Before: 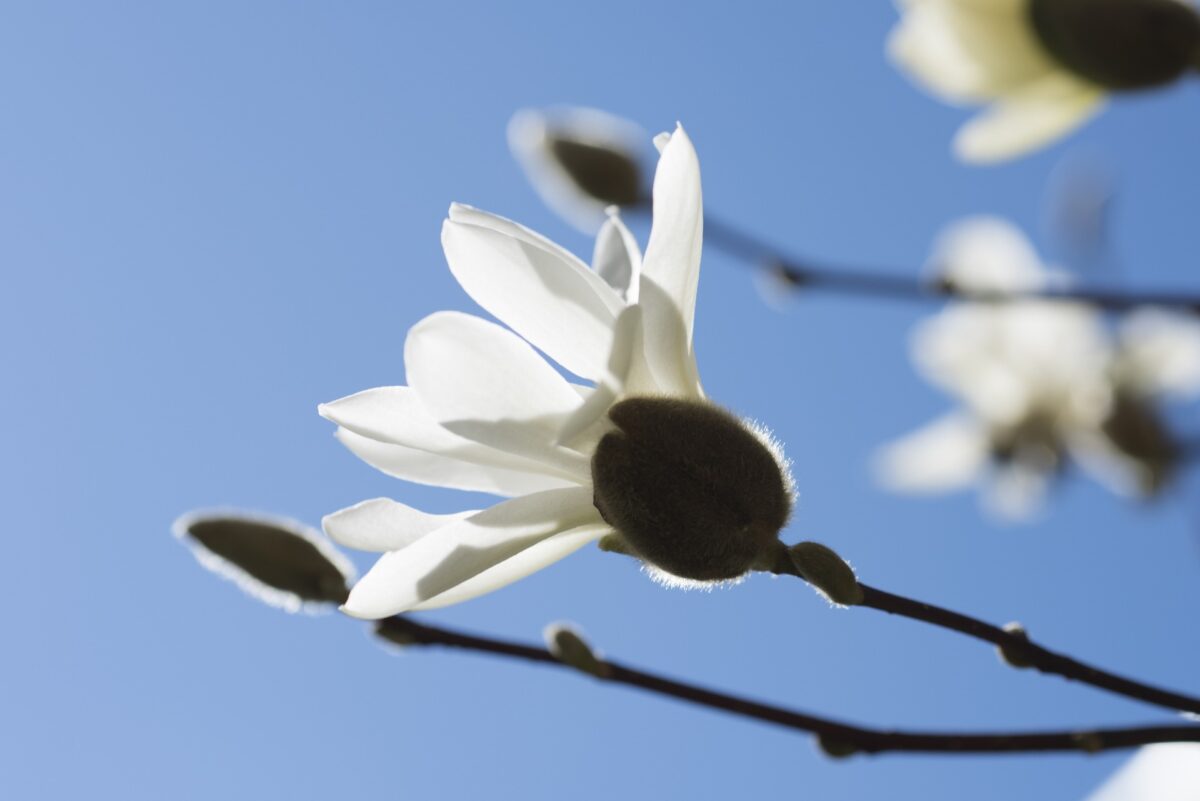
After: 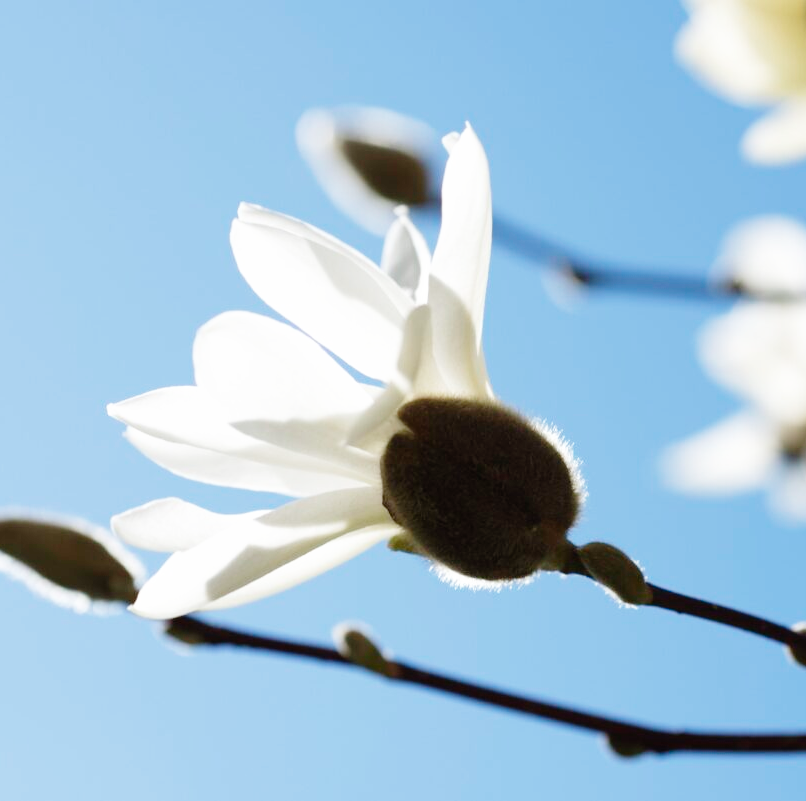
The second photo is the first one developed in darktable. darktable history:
base curve: curves: ch0 [(0, 0) (0.008, 0.007) (0.022, 0.029) (0.048, 0.089) (0.092, 0.197) (0.191, 0.399) (0.275, 0.534) (0.357, 0.65) (0.477, 0.78) (0.542, 0.833) (0.799, 0.973) (1, 1)], preserve colors none
tone curve: curves: ch0 [(0, 0) (0.915, 0.89) (1, 1)], color space Lab, independent channels, preserve colors none
crop and rotate: left 17.622%, right 15.147%
